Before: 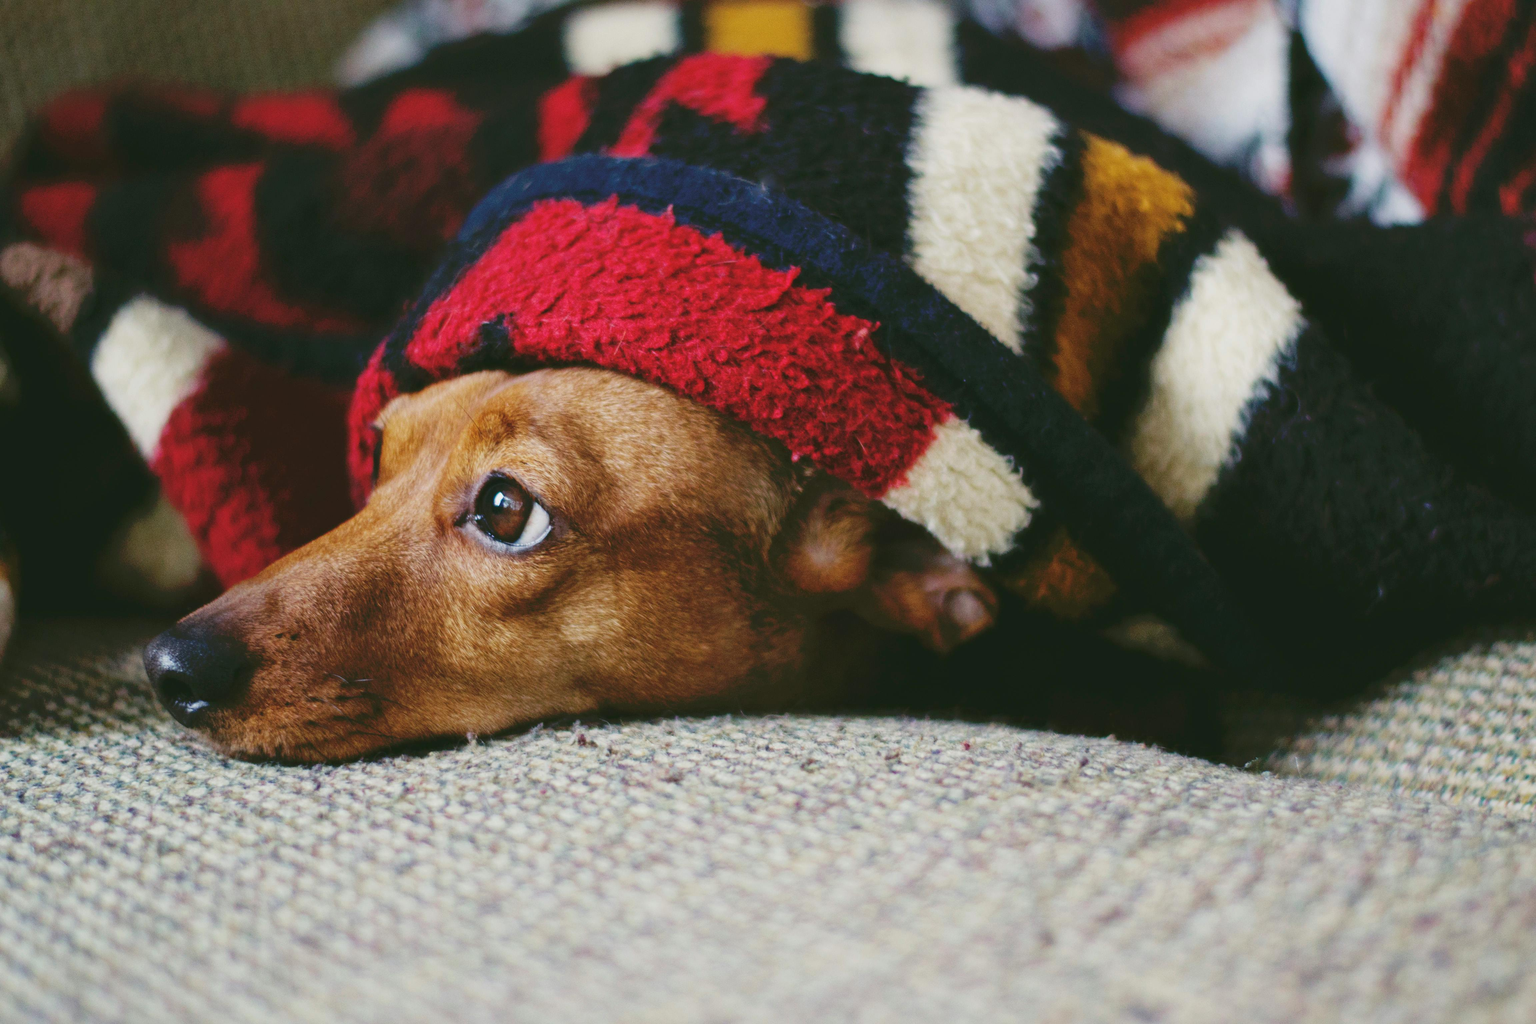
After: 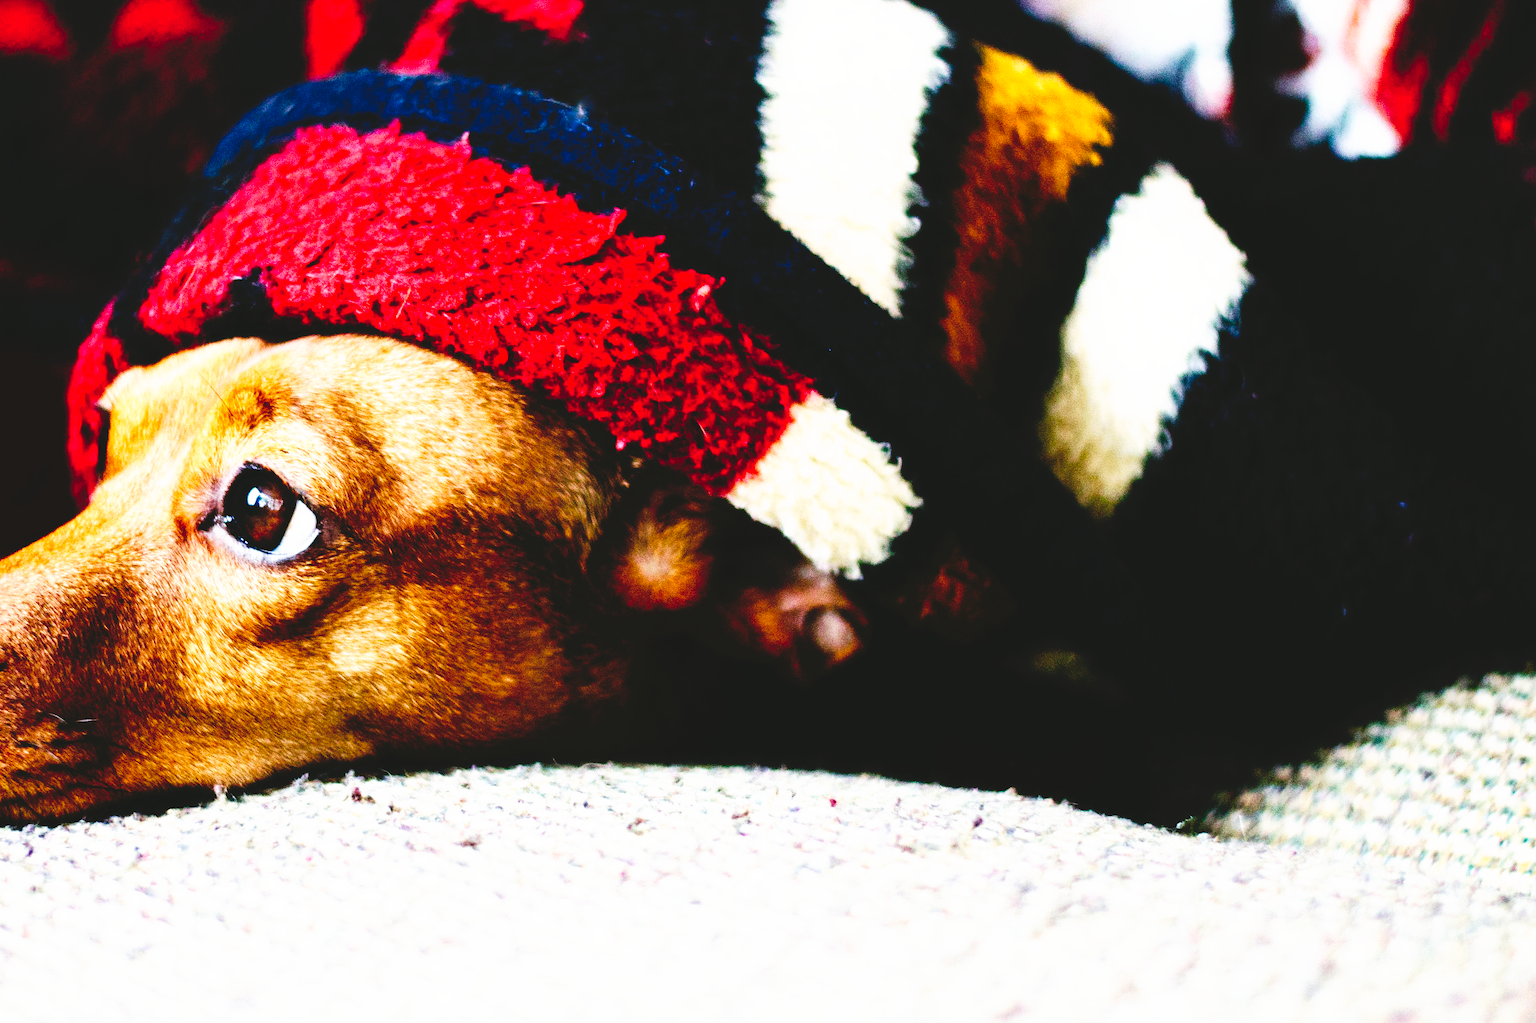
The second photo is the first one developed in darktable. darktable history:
tone curve: curves: ch0 [(0, 0) (0.003, 0.082) (0.011, 0.082) (0.025, 0.088) (0.044, 0.088) (0.069, 0.093) (0.1, 0.101) (0.136, 0.109) (0.177, 0.129) (0.224, 0.155) (0.277, 0.214) (0.335, 0.289) (0.399, 0.378) (0.468, 0.476) (0.543, 0.589) (0.623, 0.713) (0.709, 0.826) (0.801, 0.908) (0.898, 0.98) (1, 1)], preserve colors none
crop: left 19.159%, top 9.58%, bottom 9.58%
base curve: curves: ch0 [(0, 0) (0.036, 0.037) (0.121, 0.228) (0.46, 0.76) (0.859, 0.983) (1, 1)], preserve colors none
tone equalizer: -8 EV -0.417 EV, -7 EV -0.389 EV, -6 EV -0.333 EV, -5 EV -0.222 EV, -3 EV 0.222 EV, -2 EV 0.333 EV, -1 EV 0.389 EV, +0 EV 0.417 EV, edges refinement/feathering 500, mask exposure compensation -1.57 EV, preserve details no
